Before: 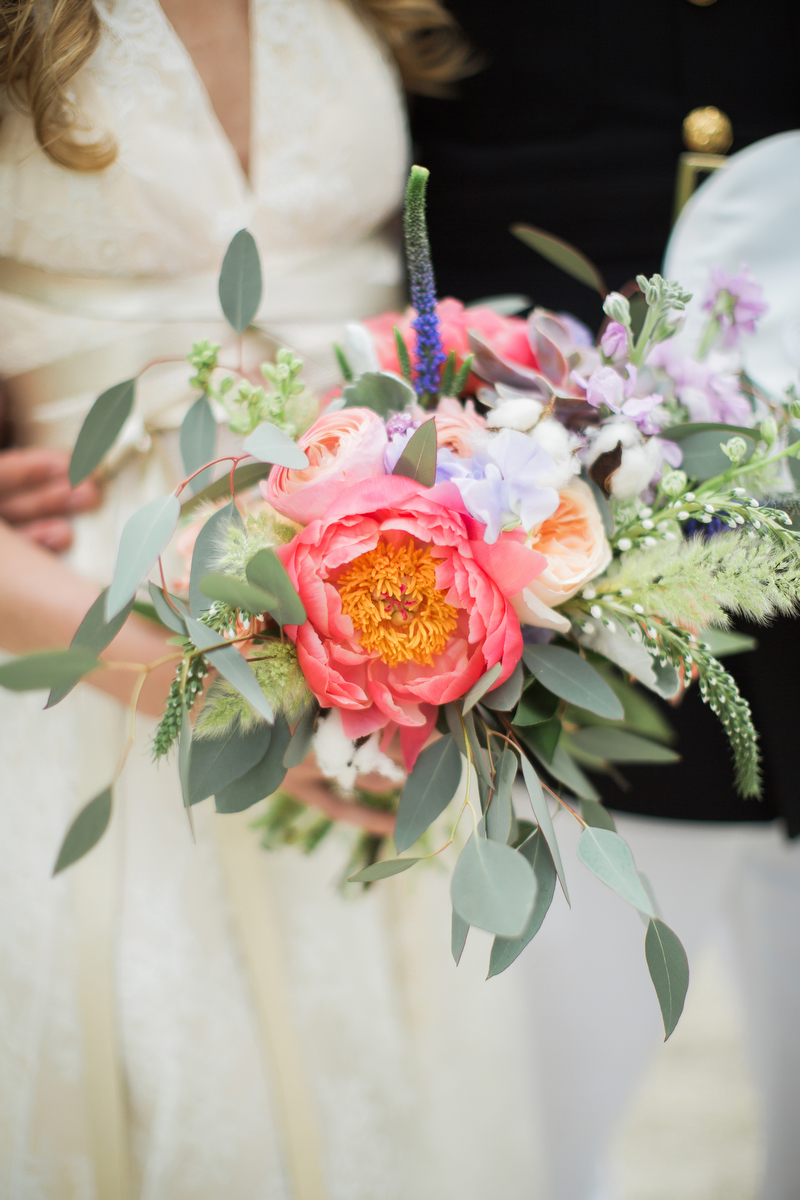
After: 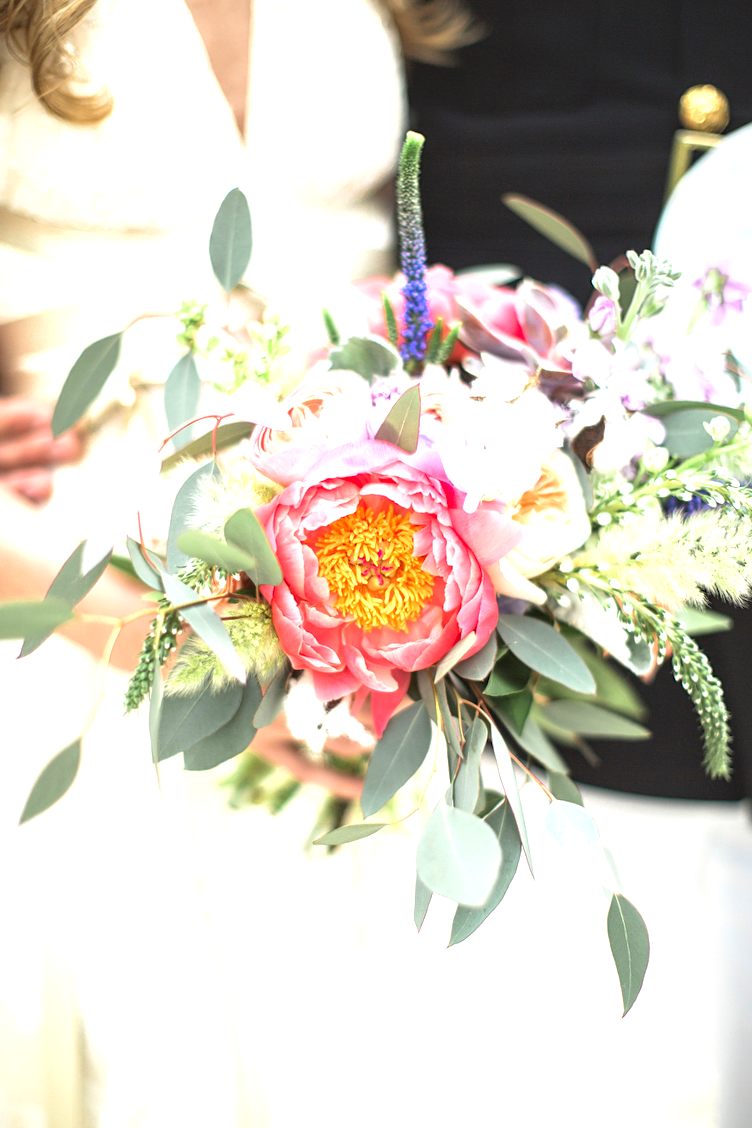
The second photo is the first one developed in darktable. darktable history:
sharpen: amount 0.216
crop and rotate: angle -2.44°
local contrast: on, module defaults
exposure: black level correction 0, exposure 1.103 EV, compensate highlight preservation false
